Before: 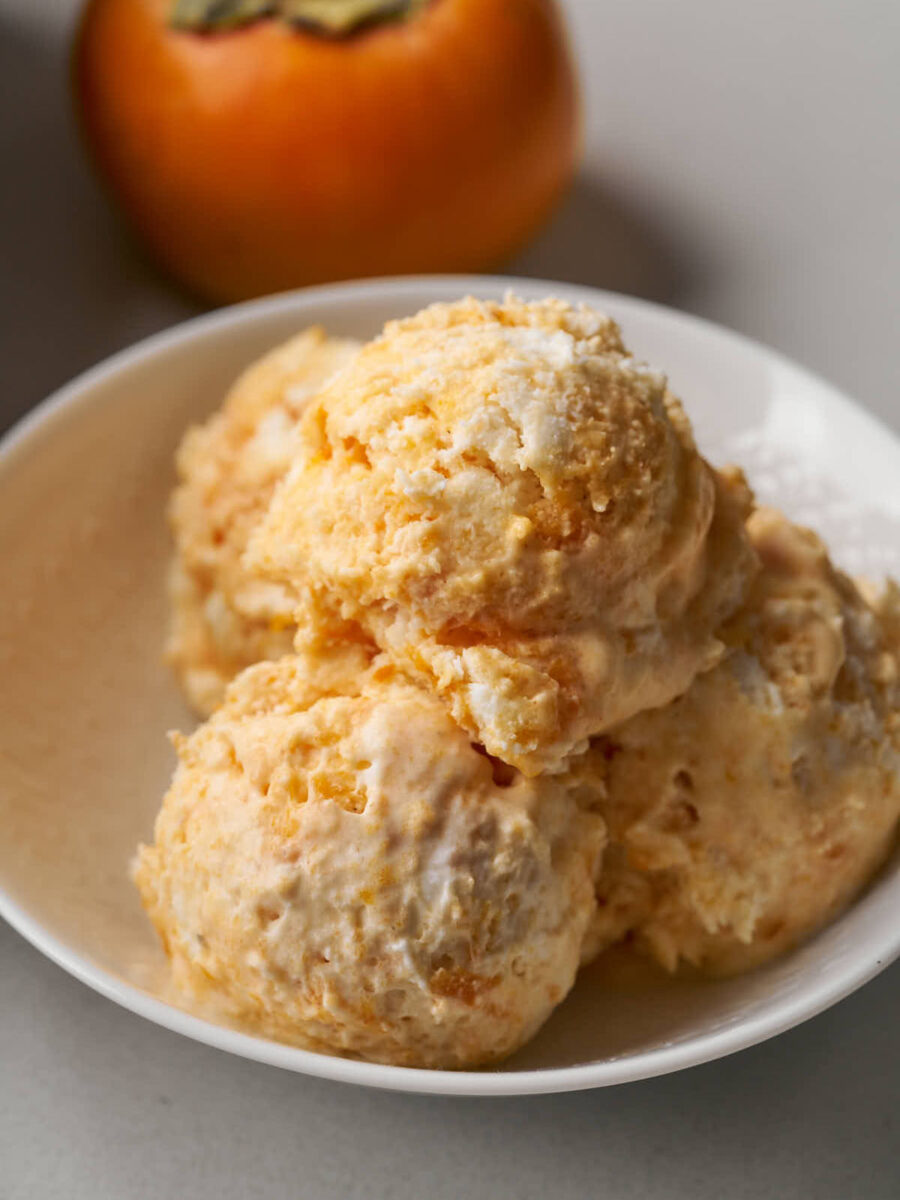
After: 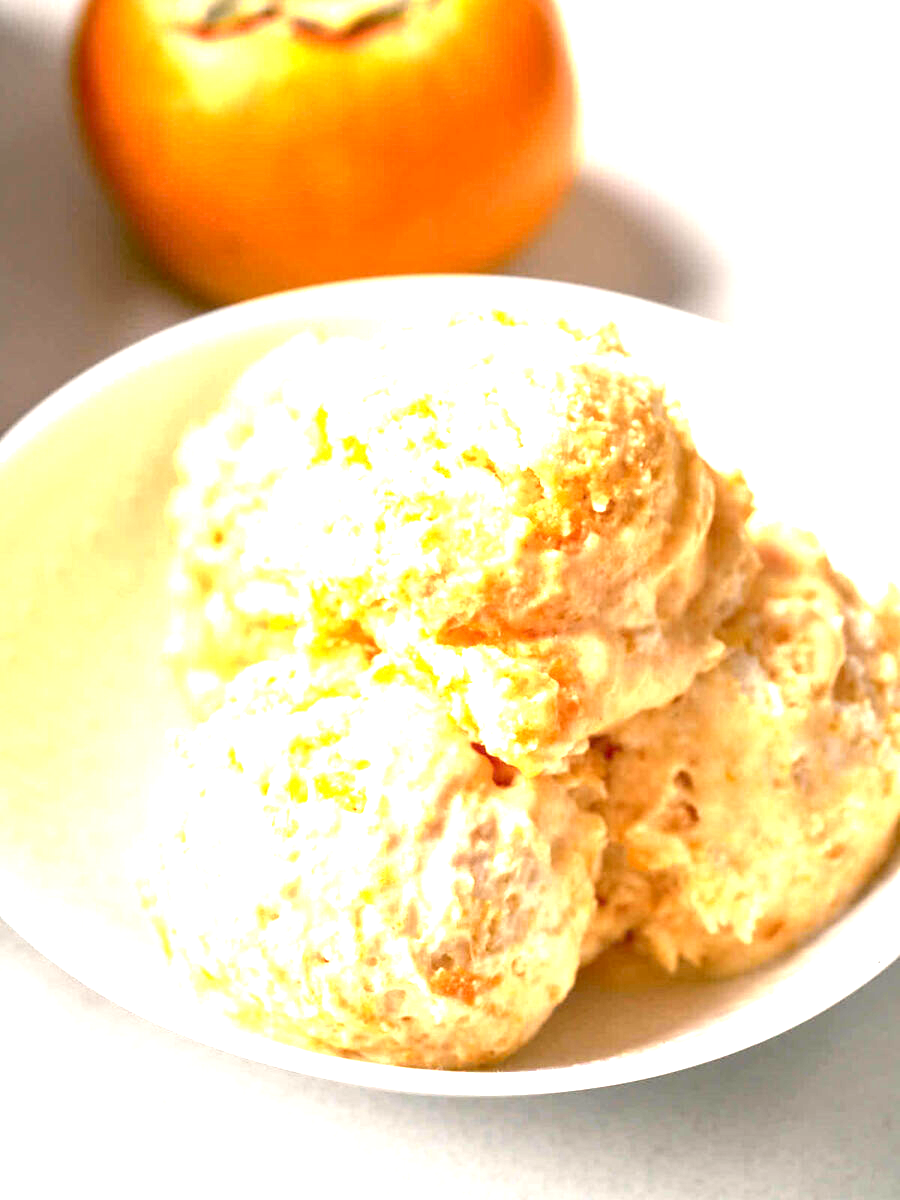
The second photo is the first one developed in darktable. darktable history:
exposure: black level correction 0.001, exposure 2.577 EV, compensate highlight preservation false
